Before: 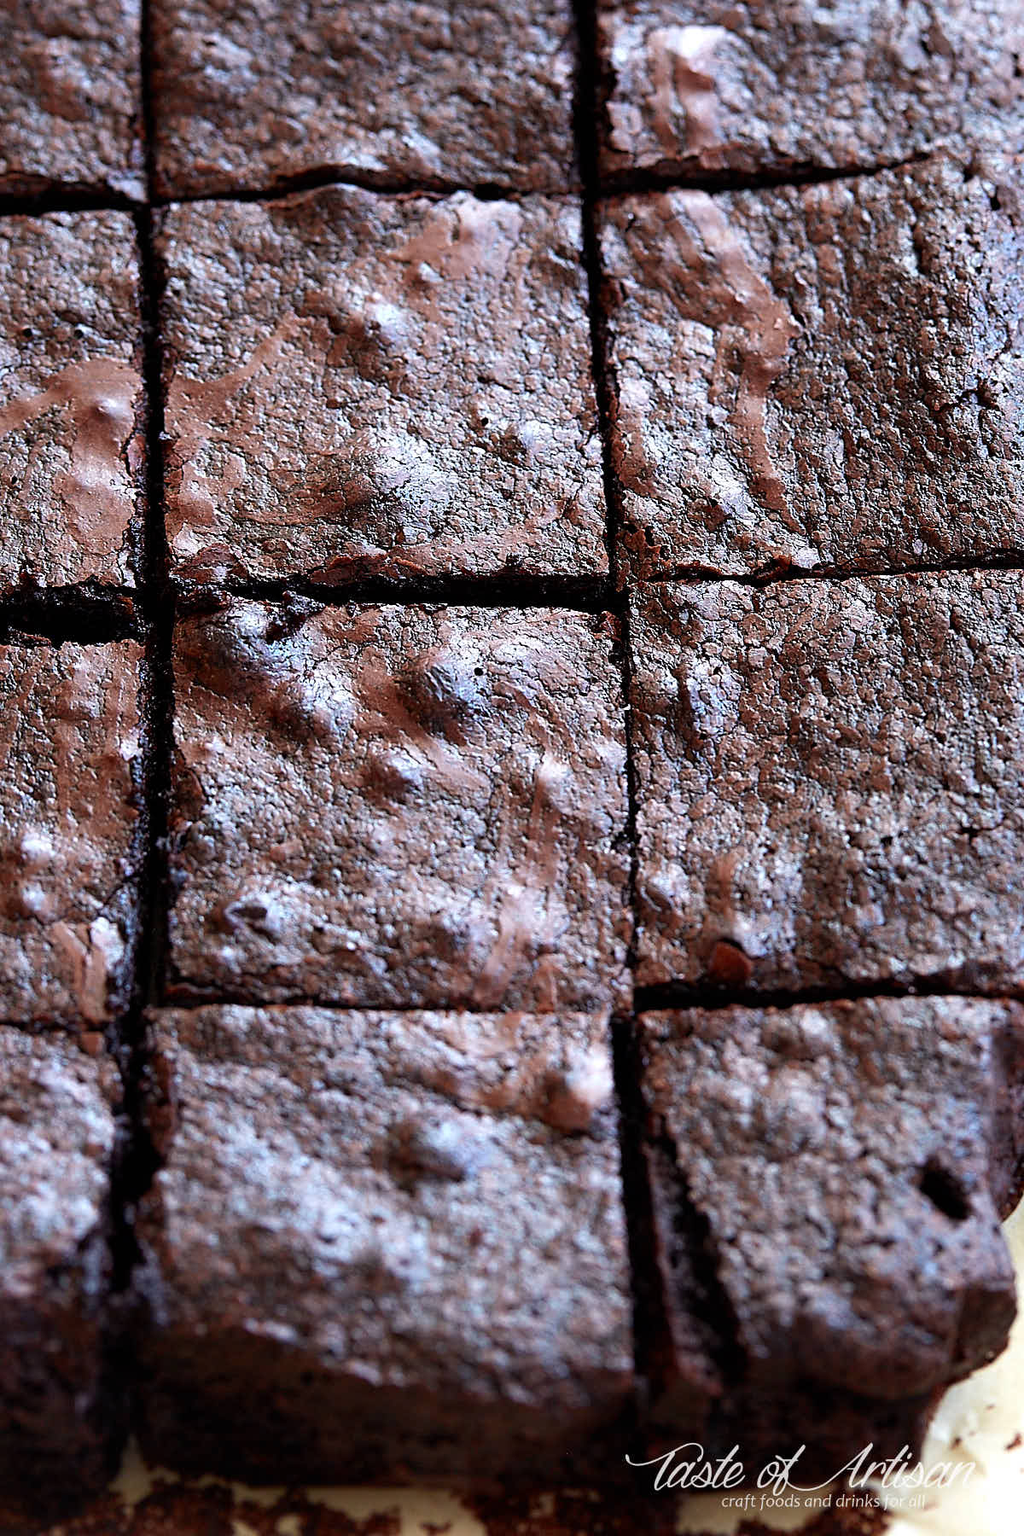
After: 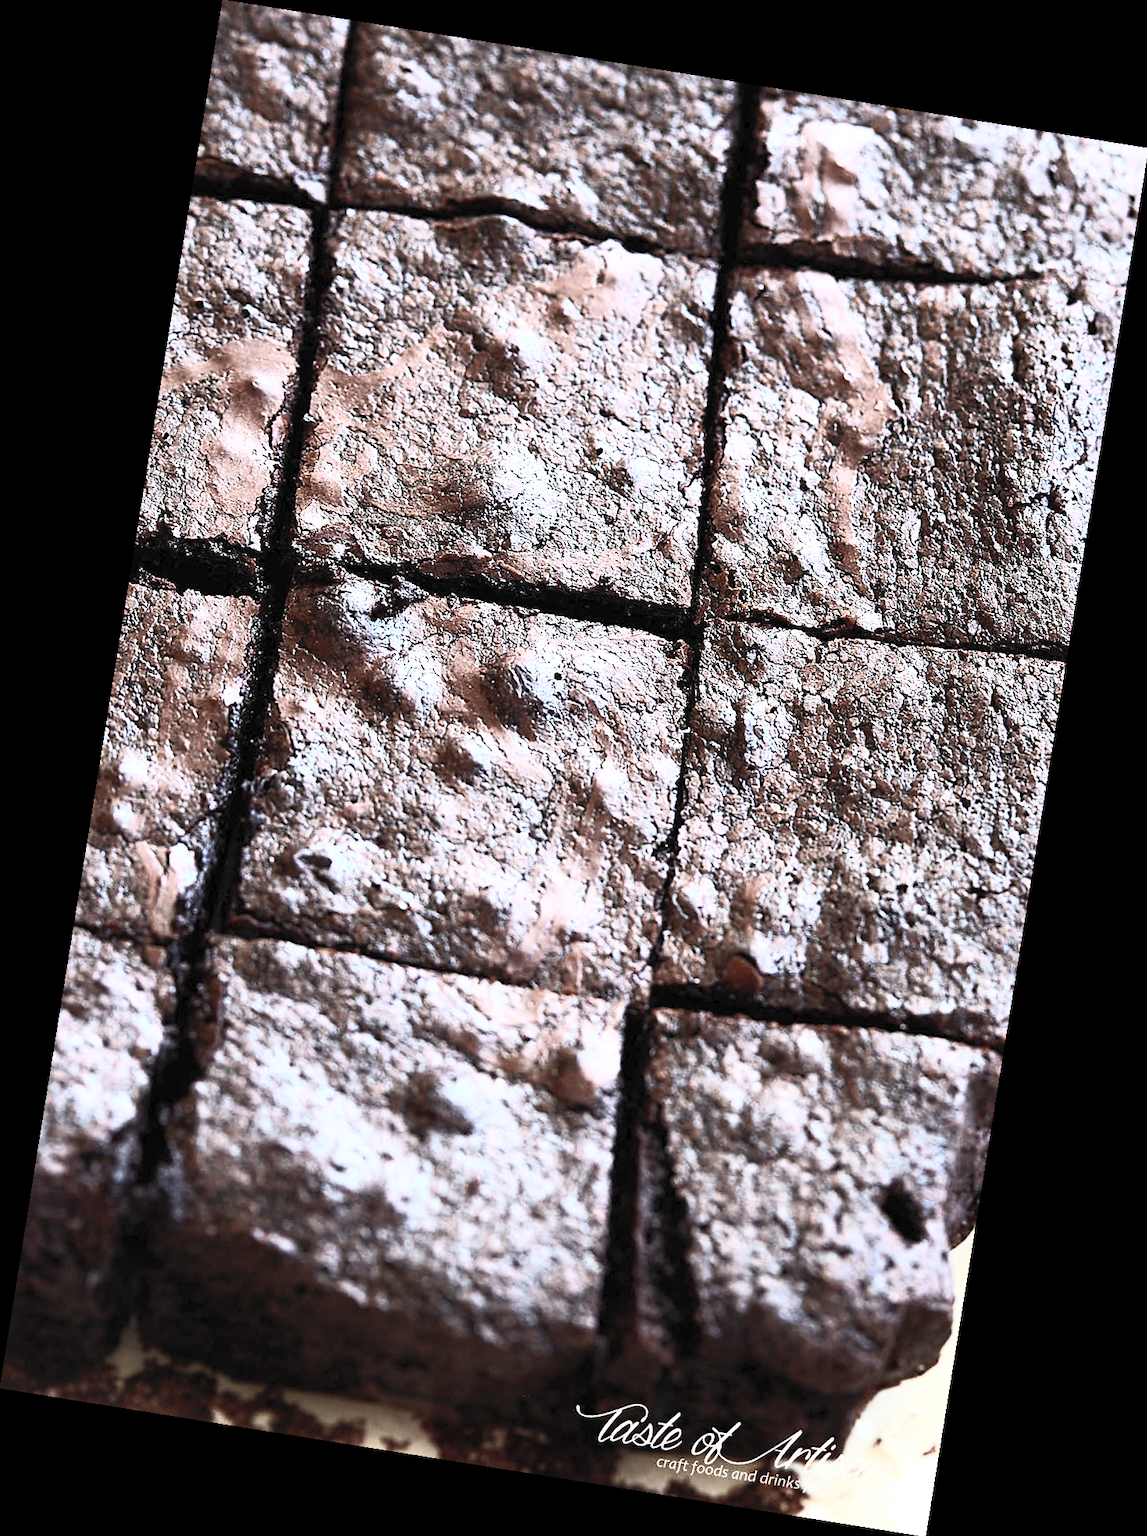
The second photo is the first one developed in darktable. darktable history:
rotate and perspective: rotation 9.12°, automatic cropping off
white balance: red 1, blue 1
contrast brightness saturation: contrast 0.57, brightness 0.57, saturation -0.34
